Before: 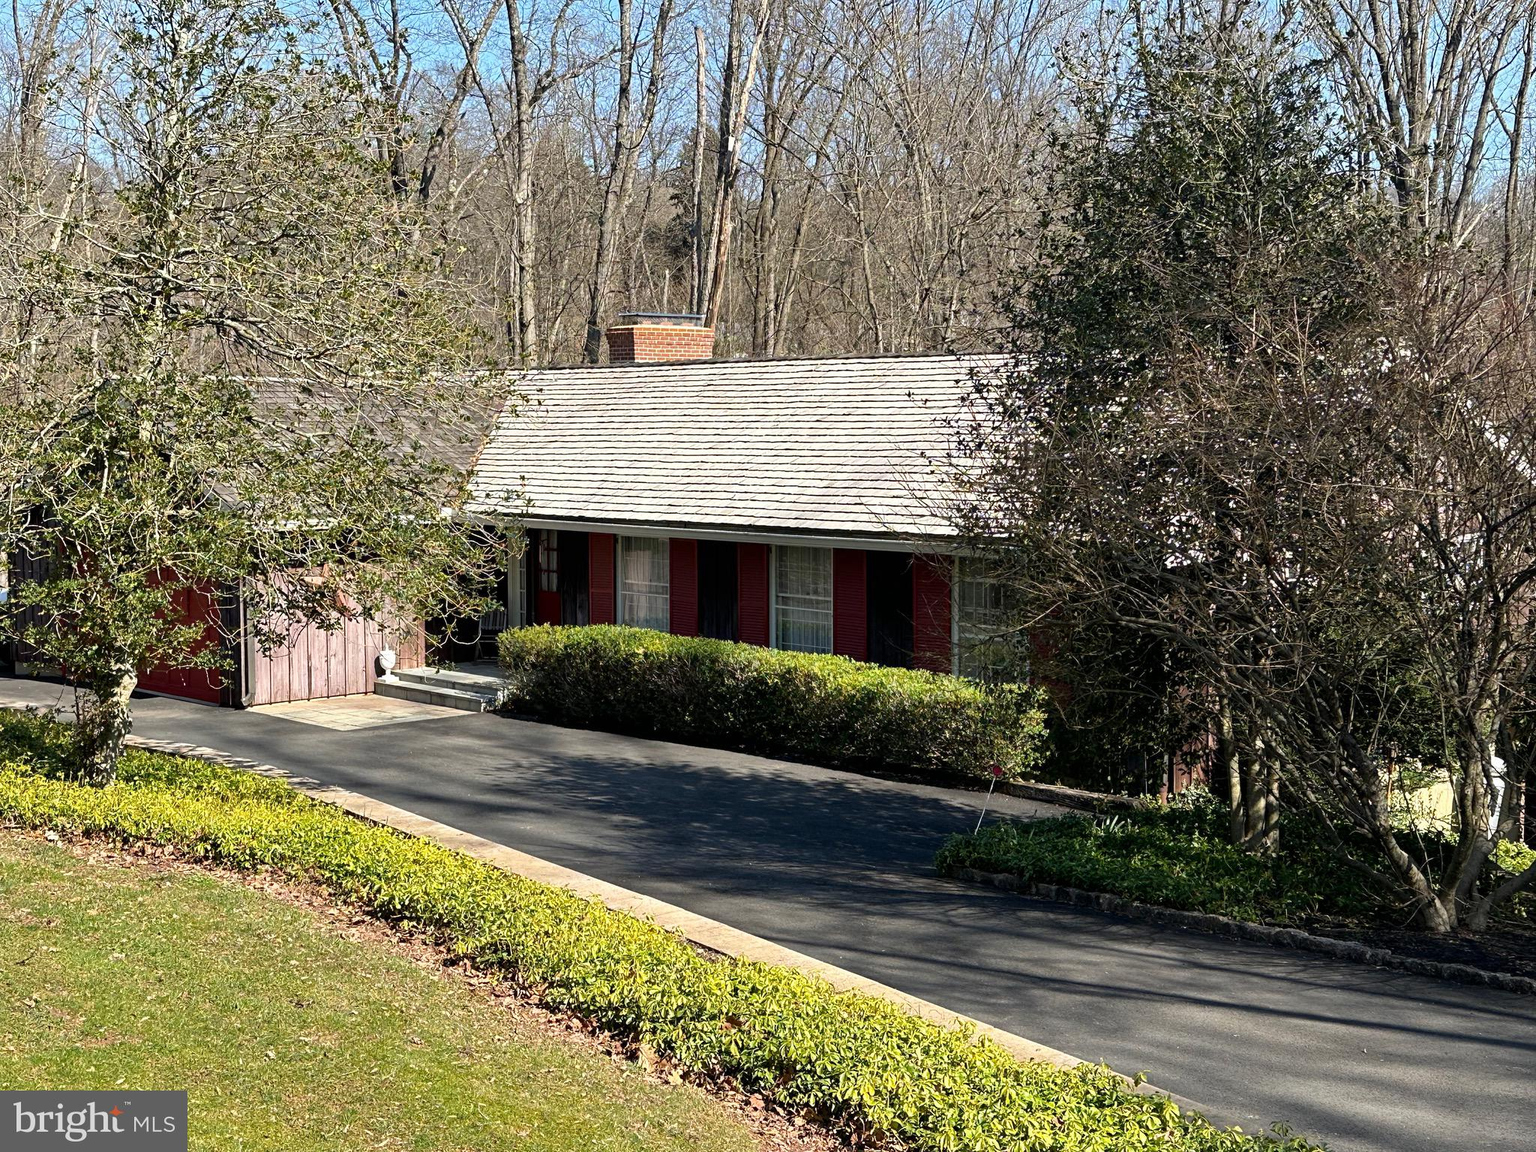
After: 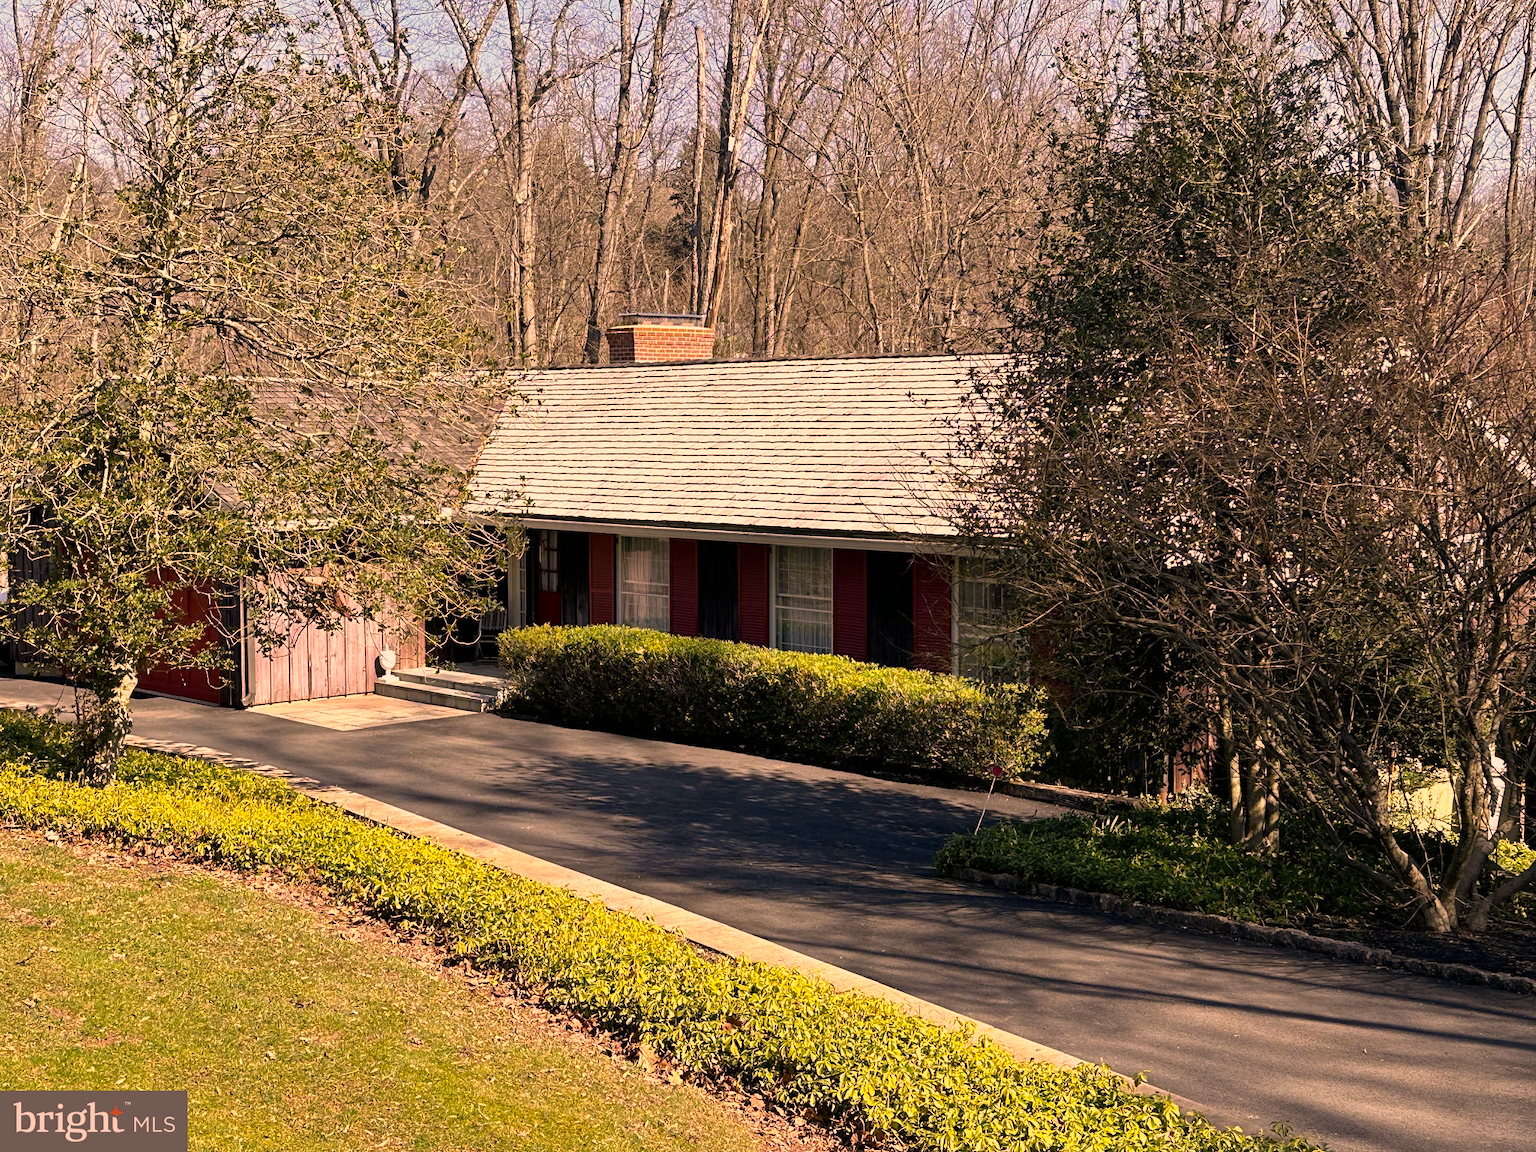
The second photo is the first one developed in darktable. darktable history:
color correction: highlights a* 22.13, highlights b* 22.17
